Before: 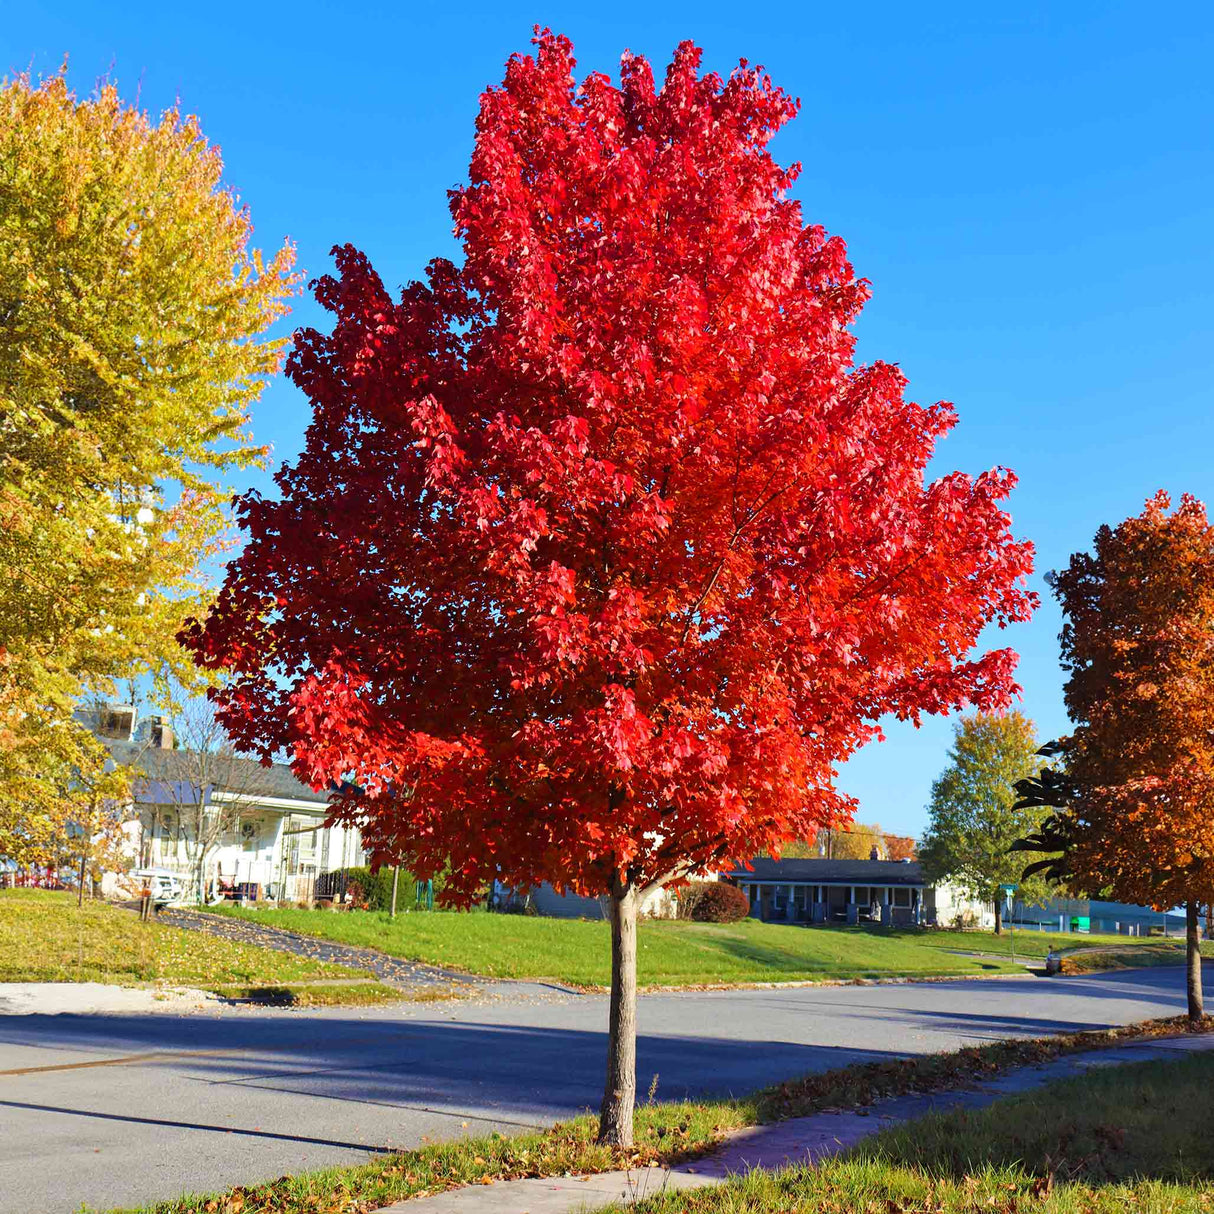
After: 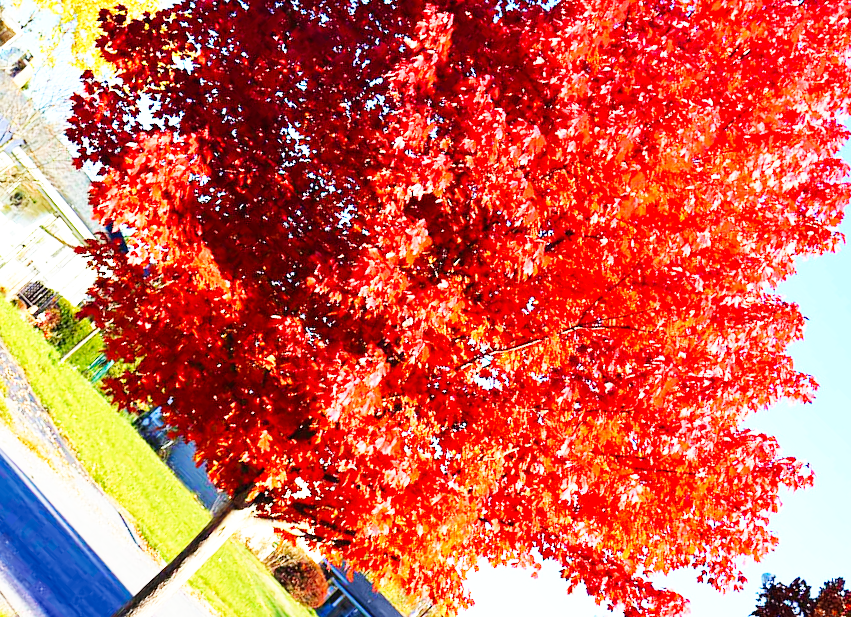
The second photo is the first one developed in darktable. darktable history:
crop and rotate: angle -44.33°, top 16.259%, right 0.79%, bottom 11.759%
exposure: exposure 0.523 EV, compensate highlight preservation false
base curve: curves: ch0 [(0, 0) (0.007, 0.004) (0.027, 0.03) (0.046, 0.07) (0.207, 0.54) (0.442, 0.872) (0.673, 0.972) (1, 1)], preserve colors none
tone equalizer: smoothing diameter 24.77%, edges refinement/feathering 9.28, preserve details guided filter
